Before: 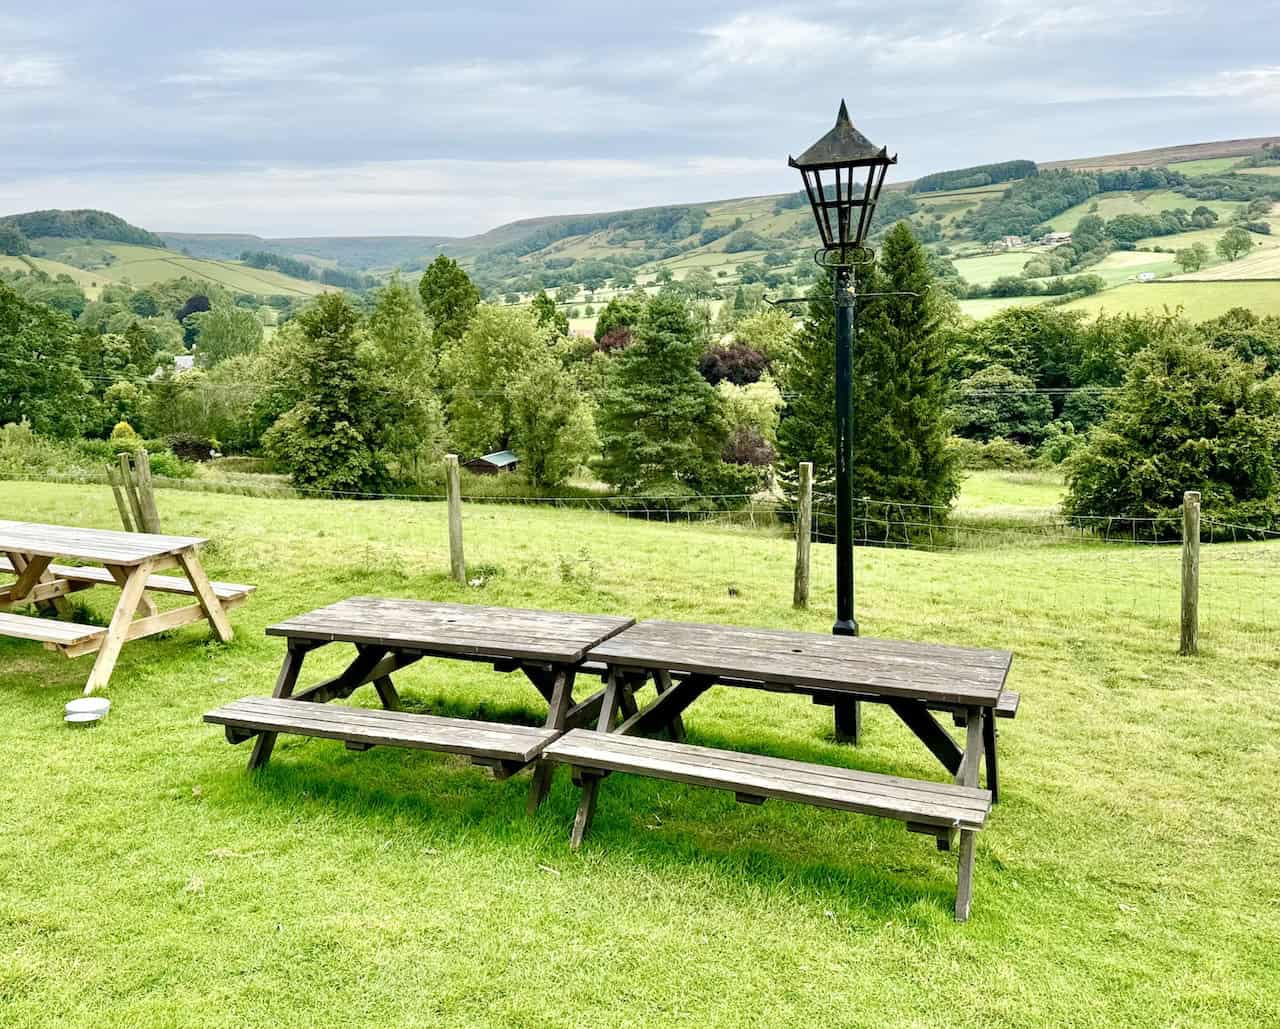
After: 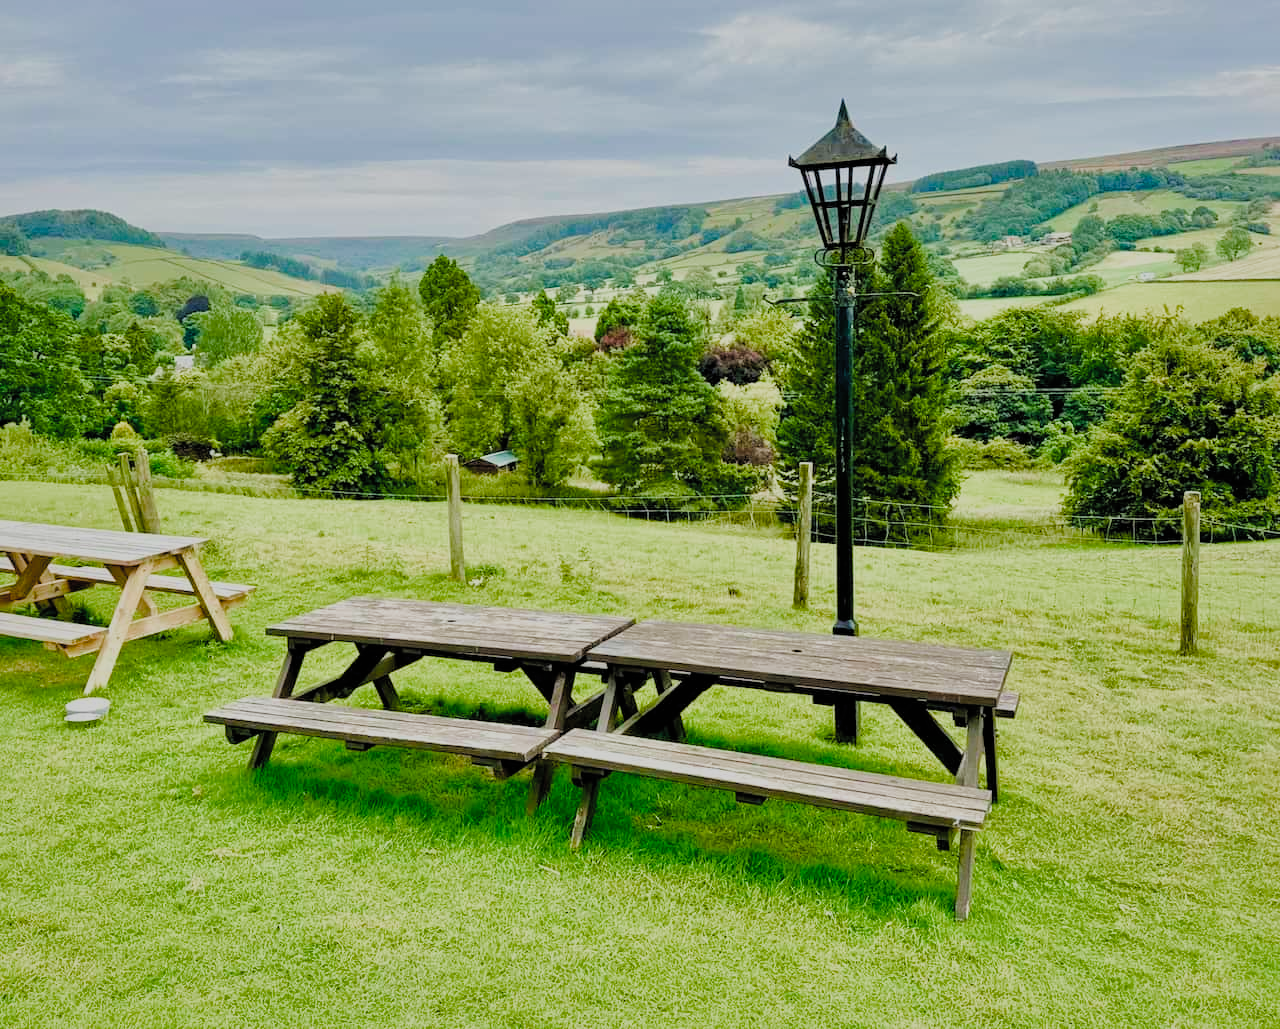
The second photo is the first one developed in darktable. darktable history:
color balance rgb: global offset › luminance 0.269%, linear chroma grading › global chroma 8.912%, perceptual saturation grading › global saturation 0.824%, perceptual saturation grading › highlights -9.067%, perceptual saturation grading › mid-tones 18.718%, perceptual saturation grading › shadows 28.694%, perceptual brilliance grading › global brilliance 1.816%, perceptual brilliance grading › highlights 8.511%, perceptual brilliance grading › shadows -4.003%, global vibrance 20%
shadows and highlights: shadows 40.27, highlights -59.68
filmic rgb: black relative exposure -7.65 EV, white relative exposure 4.56 EV, hardness 3.61, color science v4 (2020), contrast in shadows soft, contrast in highlights soft
